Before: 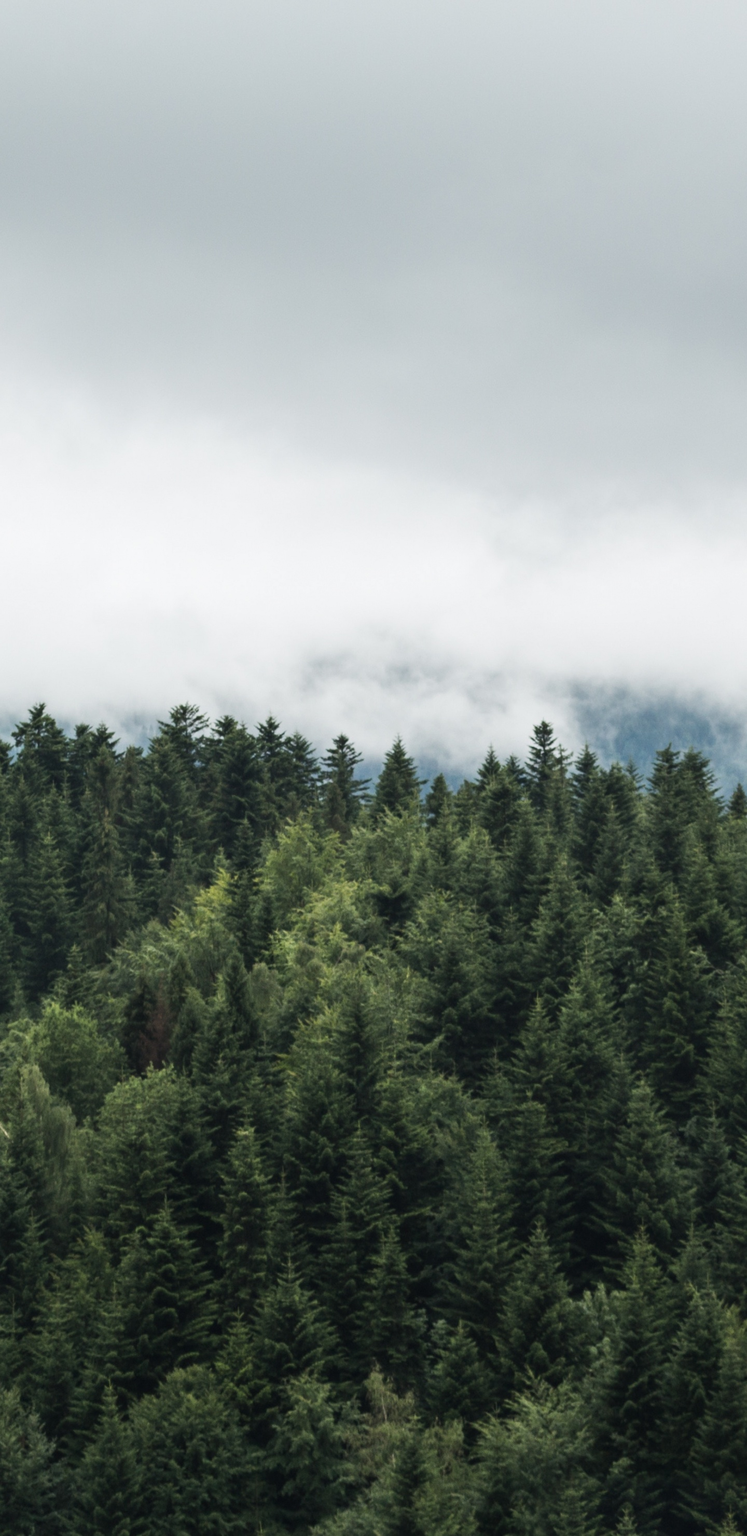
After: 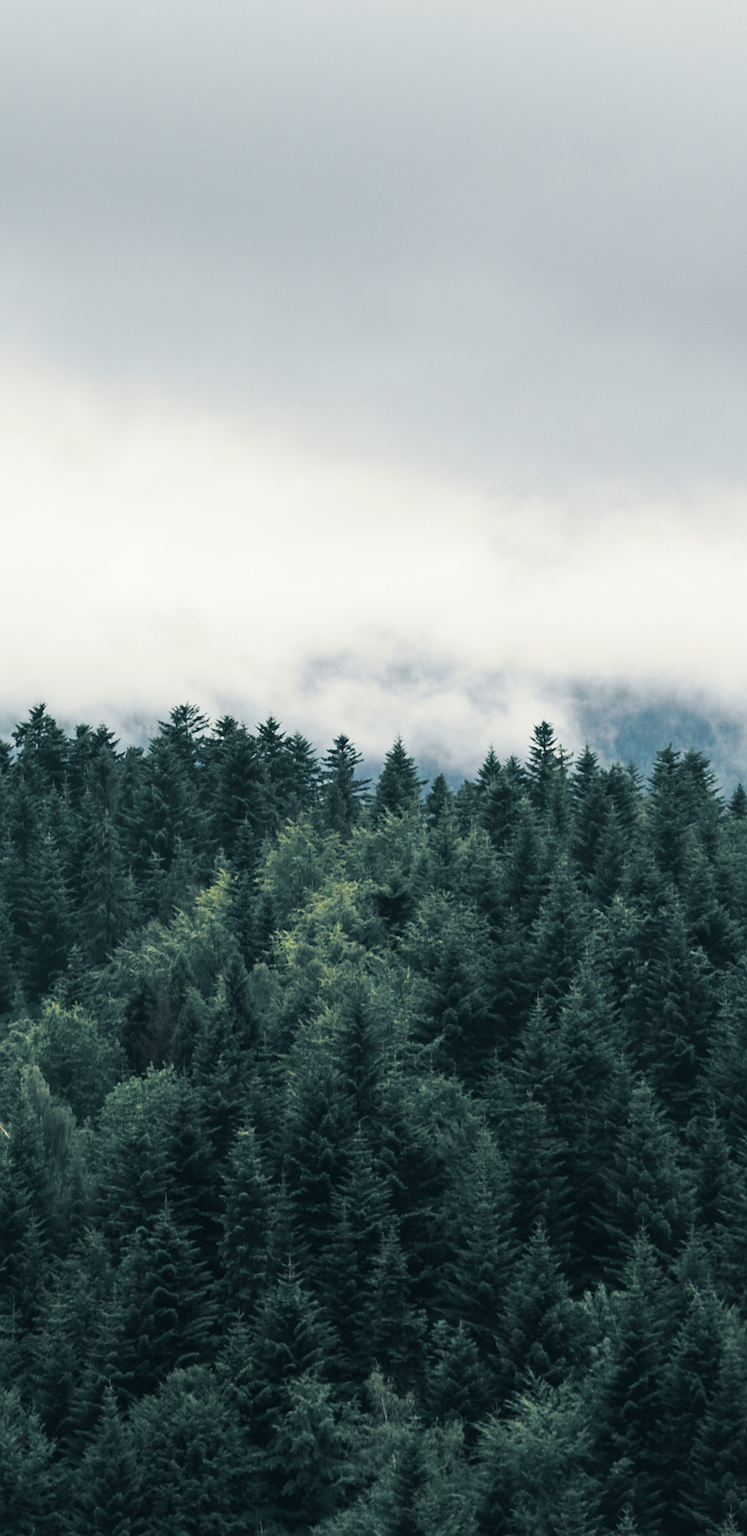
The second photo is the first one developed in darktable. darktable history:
split-toning: shadows › hue 205.2°, shadows › saturation 0.43, highlights › hue 54°, highlights › saturation 0.54
sharpen: on, module defaults
